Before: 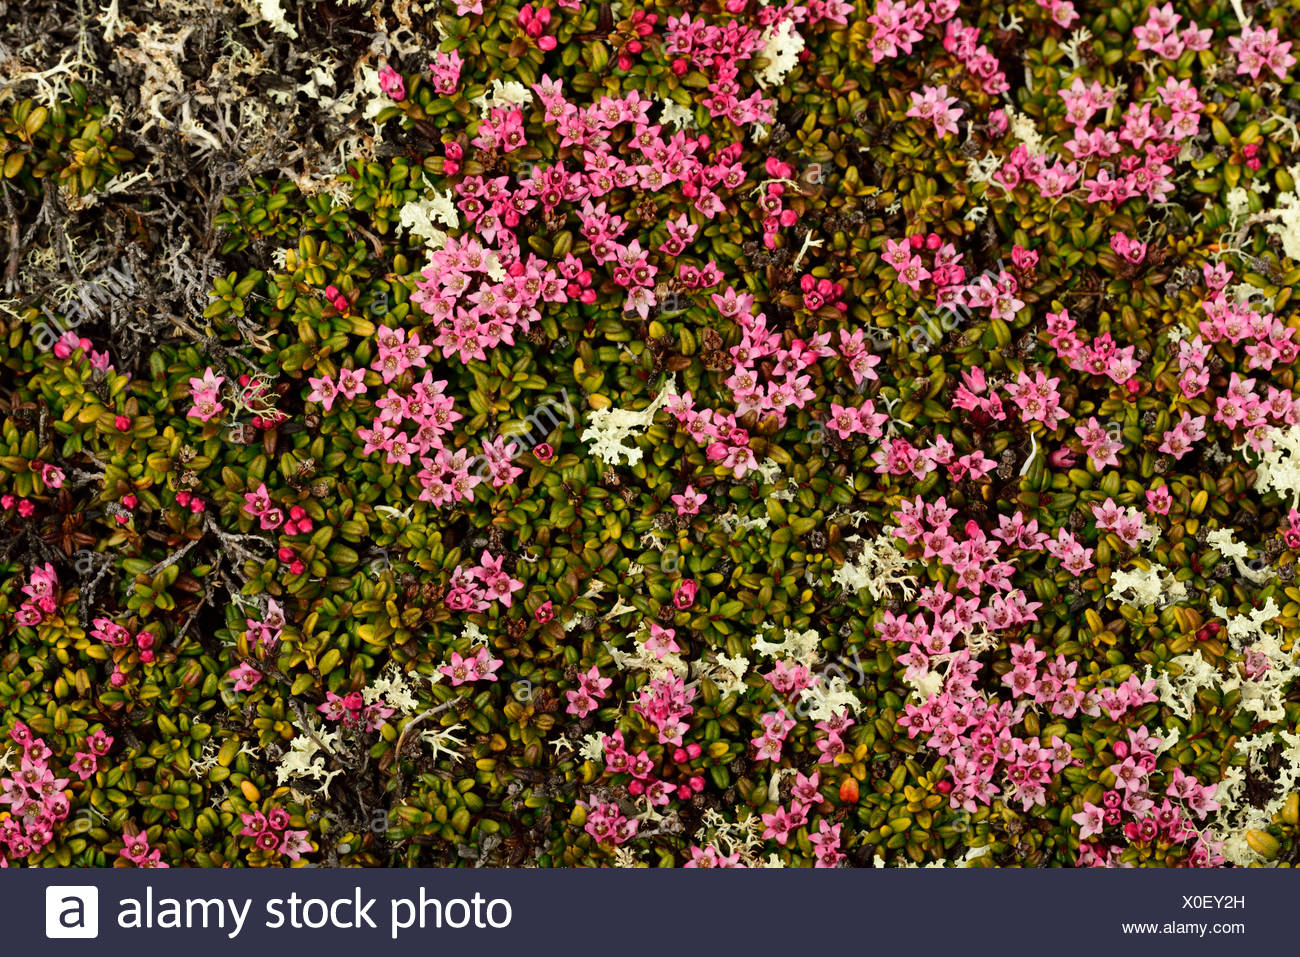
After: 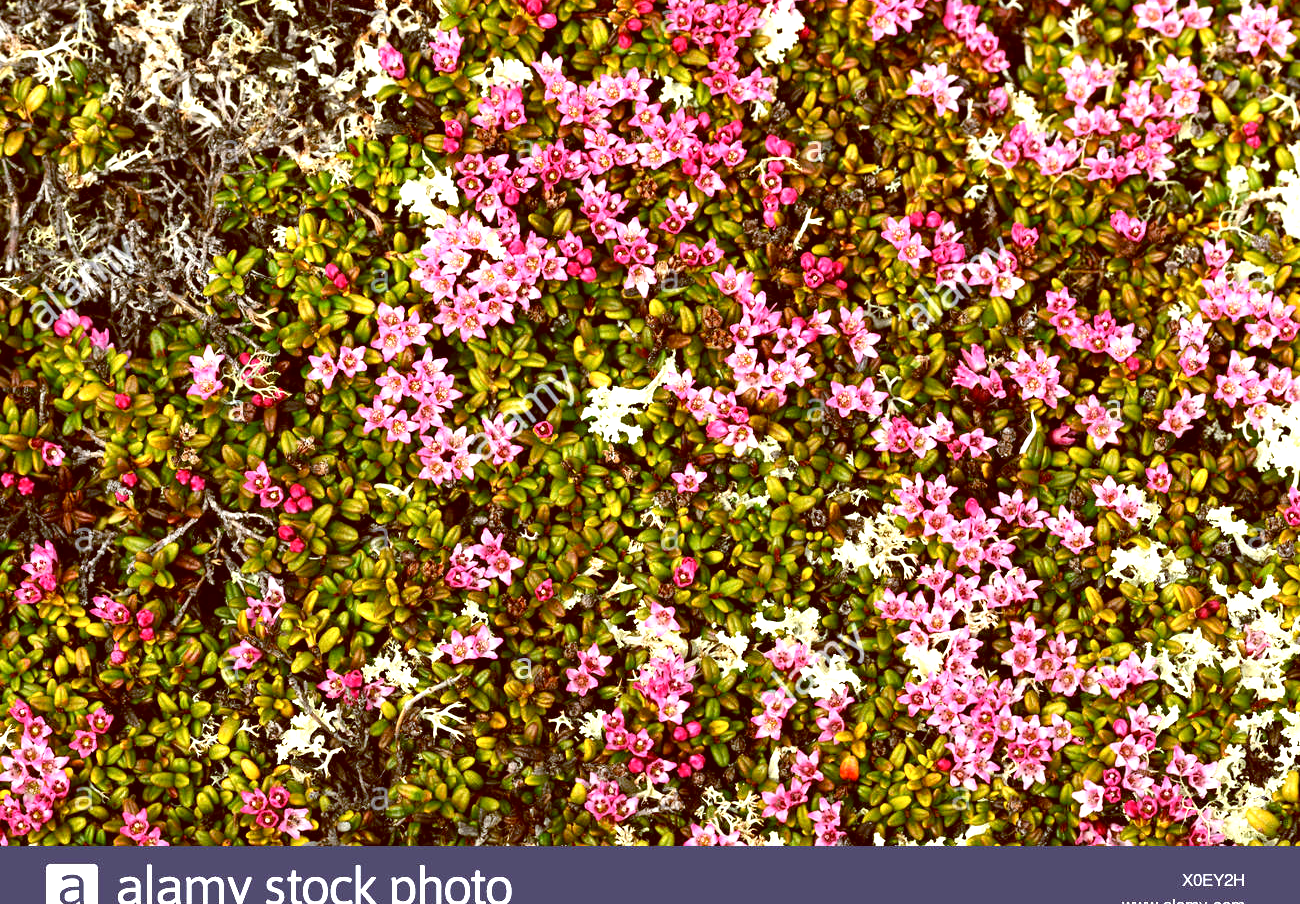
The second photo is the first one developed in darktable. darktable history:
crop and rotate: top 2.479%, bottom 3.018%
exposure: black level correction 0, exposure 1.2 EV, compensate highlight preservation false
color balance: lift [1, 1.015, 1.004, 0.985], gamma [1, 0.958, 0.971, 1.042], gain [1, 0.956, 0.977, 1.044]
